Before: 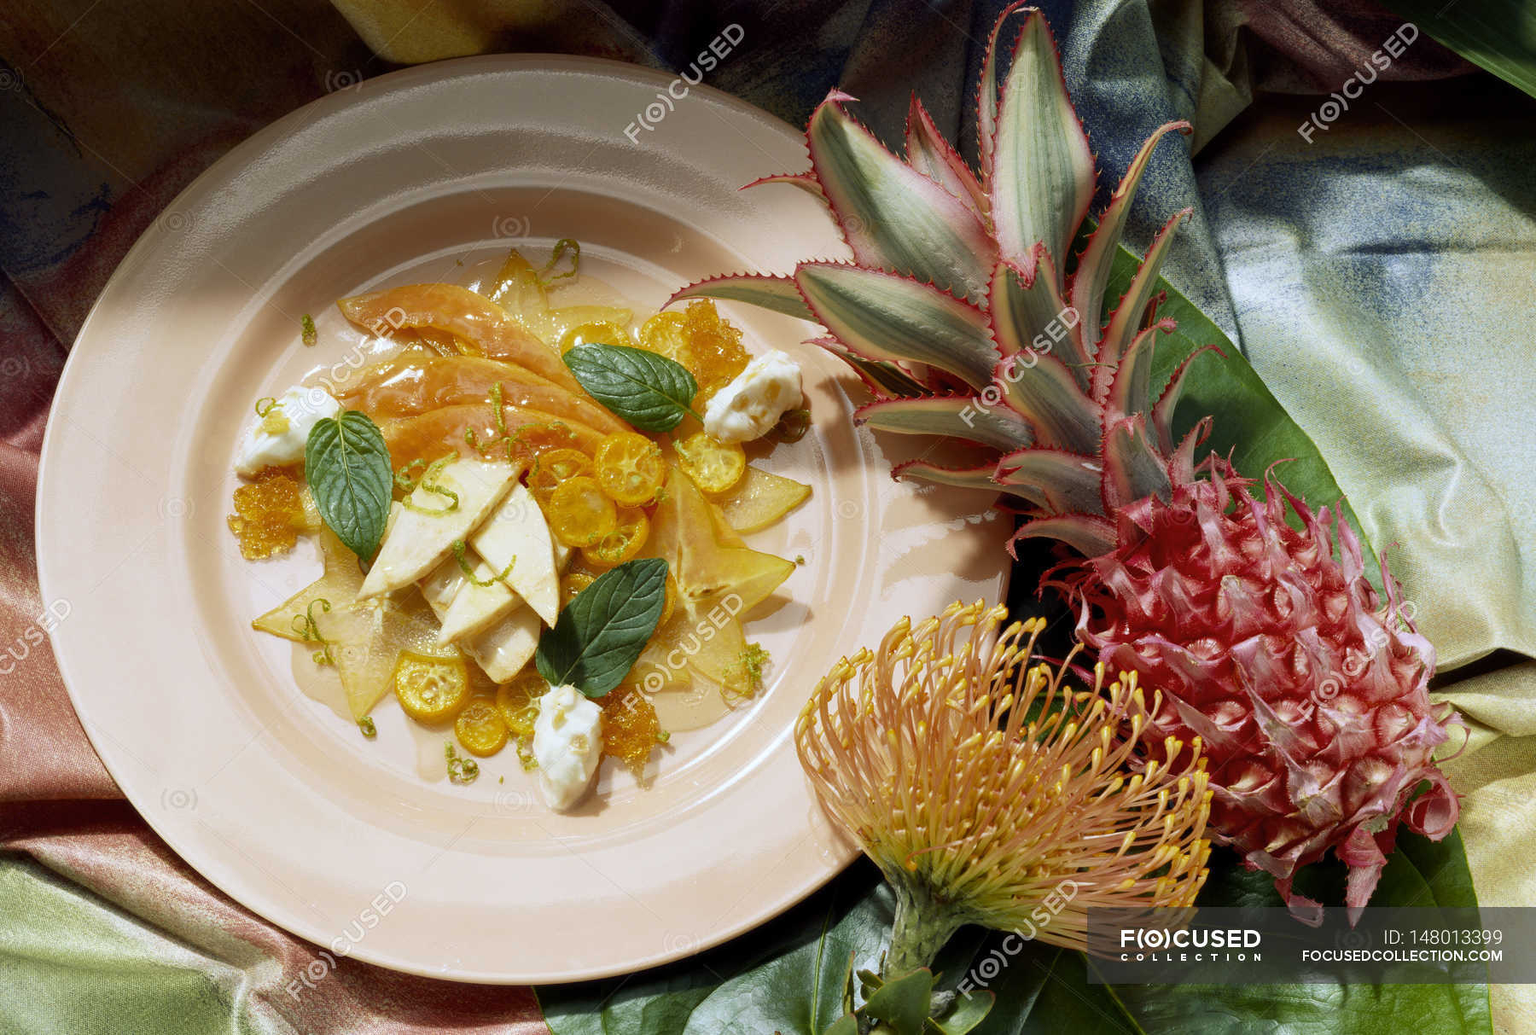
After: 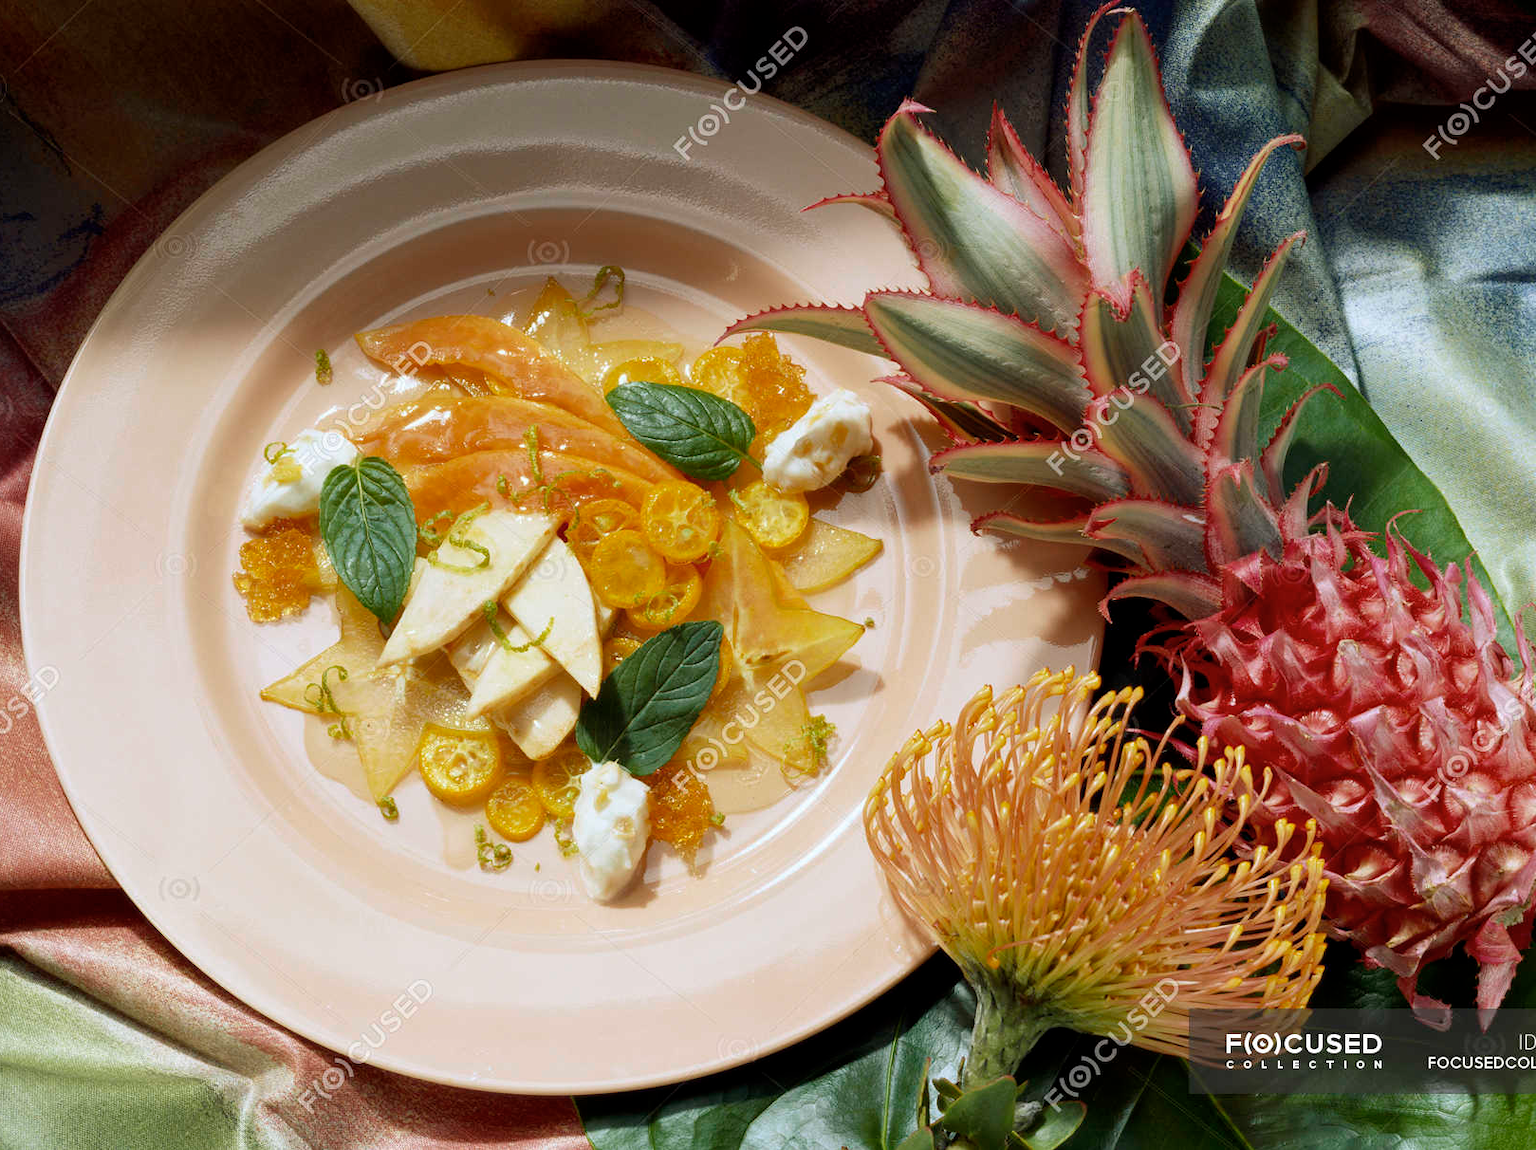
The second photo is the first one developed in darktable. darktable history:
crop and rotate: left 1.212%, right 8.828%
color zones: curves: ch0 [(0.25, 0.5) (0.428, 0.473) (0.75, 0.5)]; ch1 [(0.243, 0.479) (0.398, 0.452) (0.75, 0.5)]
